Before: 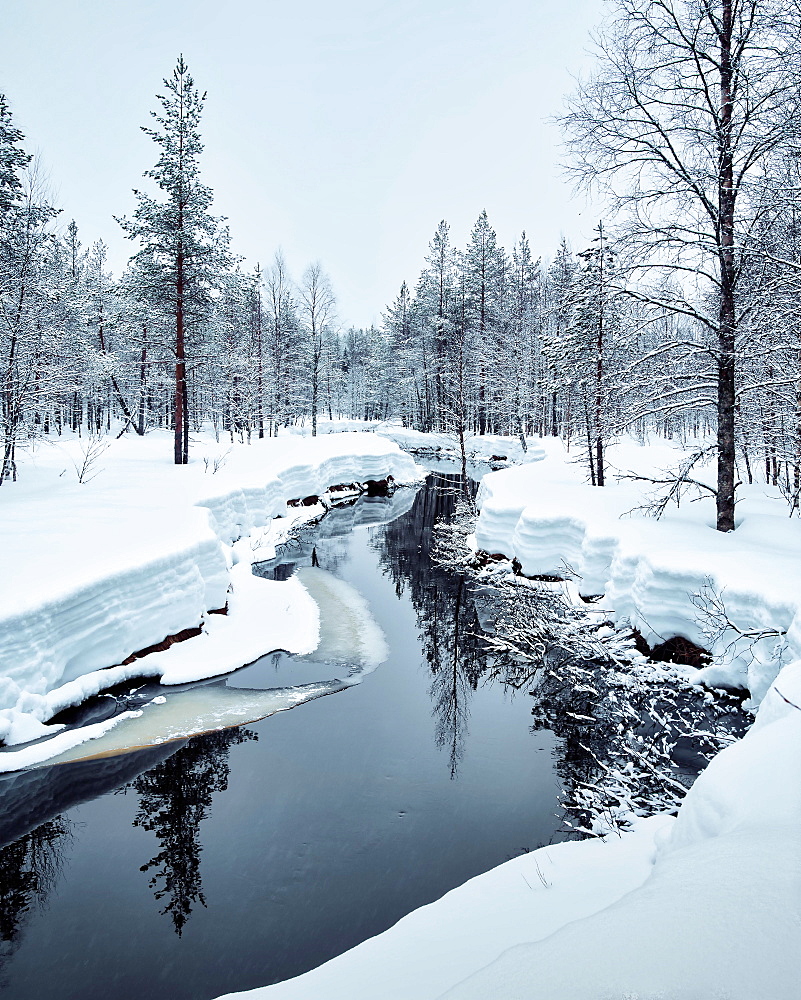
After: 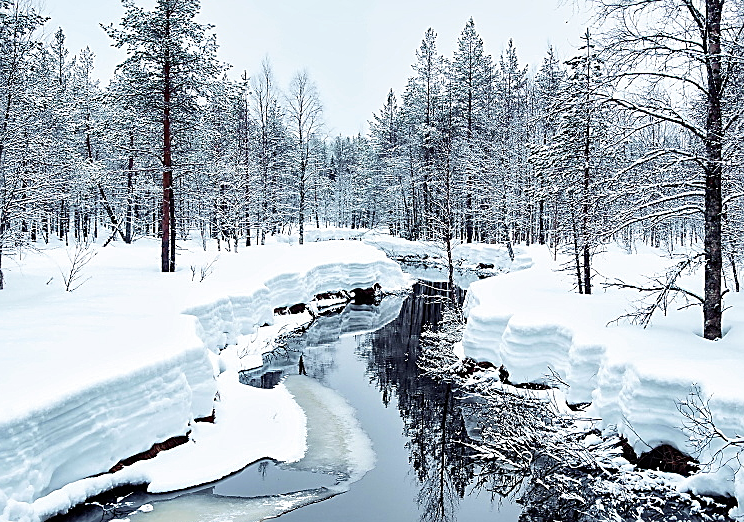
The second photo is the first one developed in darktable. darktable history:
sharpen: on, module defaults
crop: left 1.744%, top 19.225%, right 5.069%, bottom 28.357%
